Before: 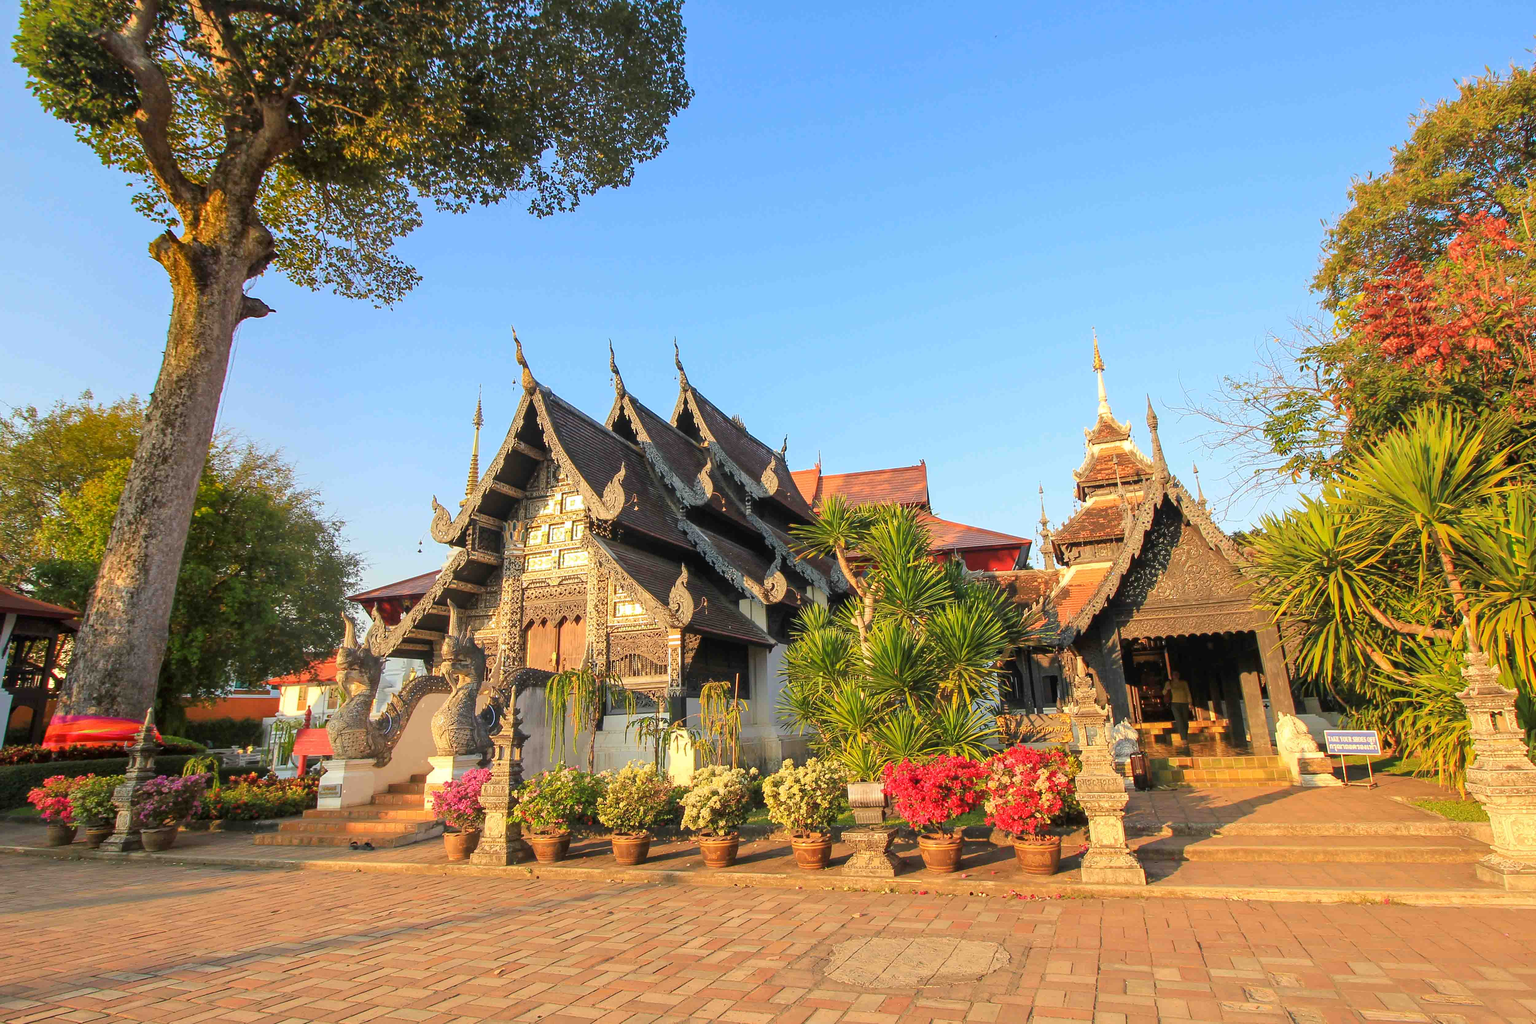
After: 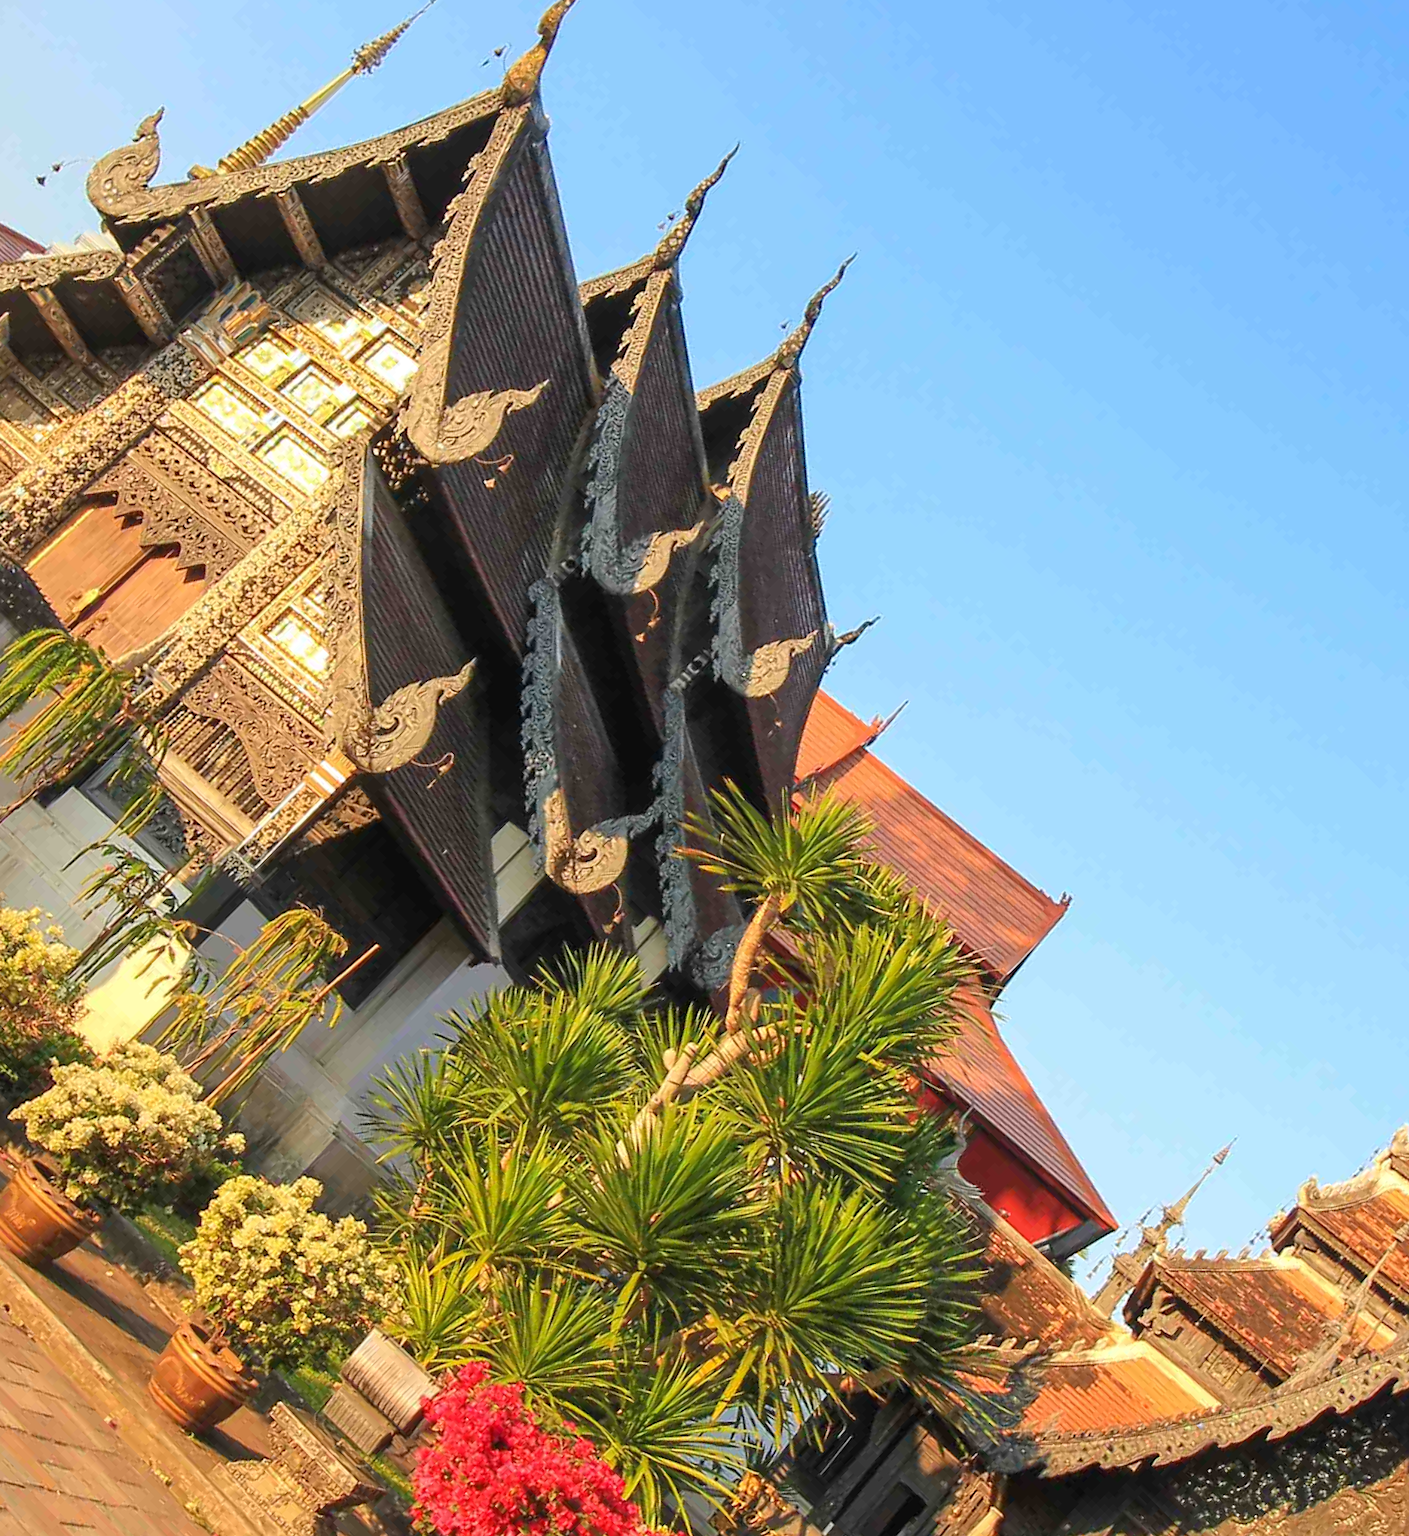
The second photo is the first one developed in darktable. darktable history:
crop and rotate: angle -45.19°, top 16.316%, right 0.883%, bottom 11.655%
exposure: exposure 0.014 EV, compensate highlight preservation false
